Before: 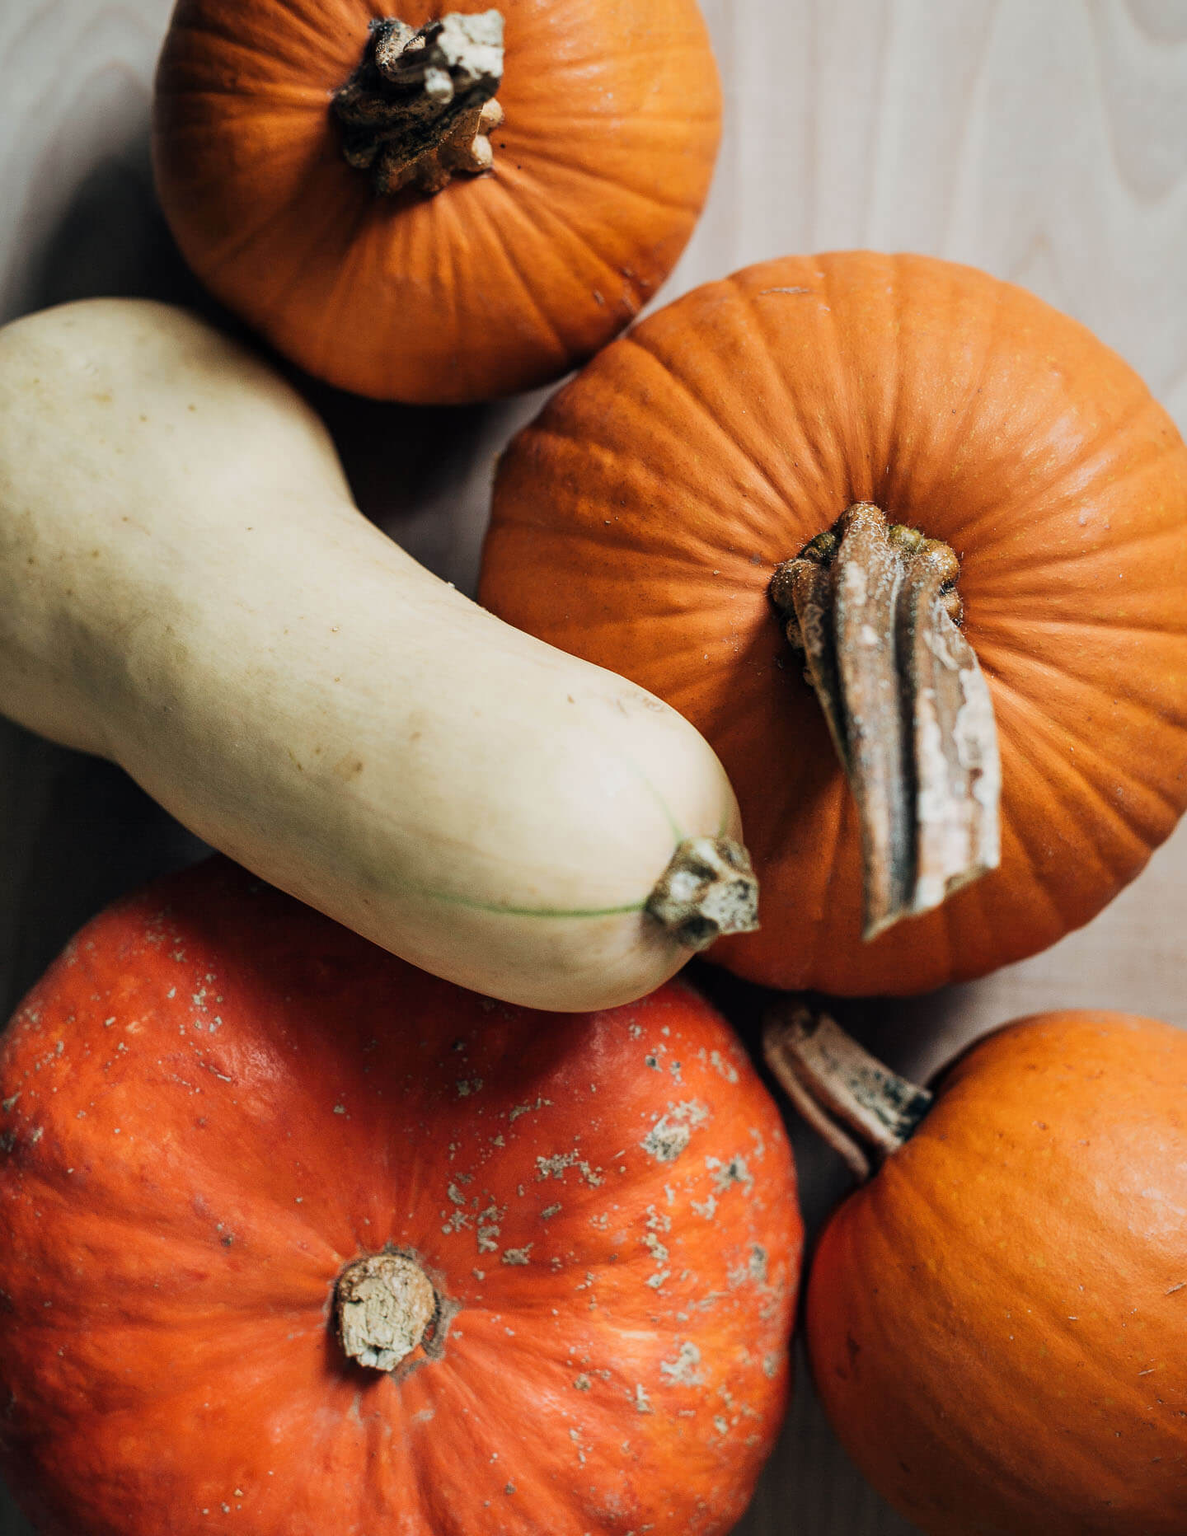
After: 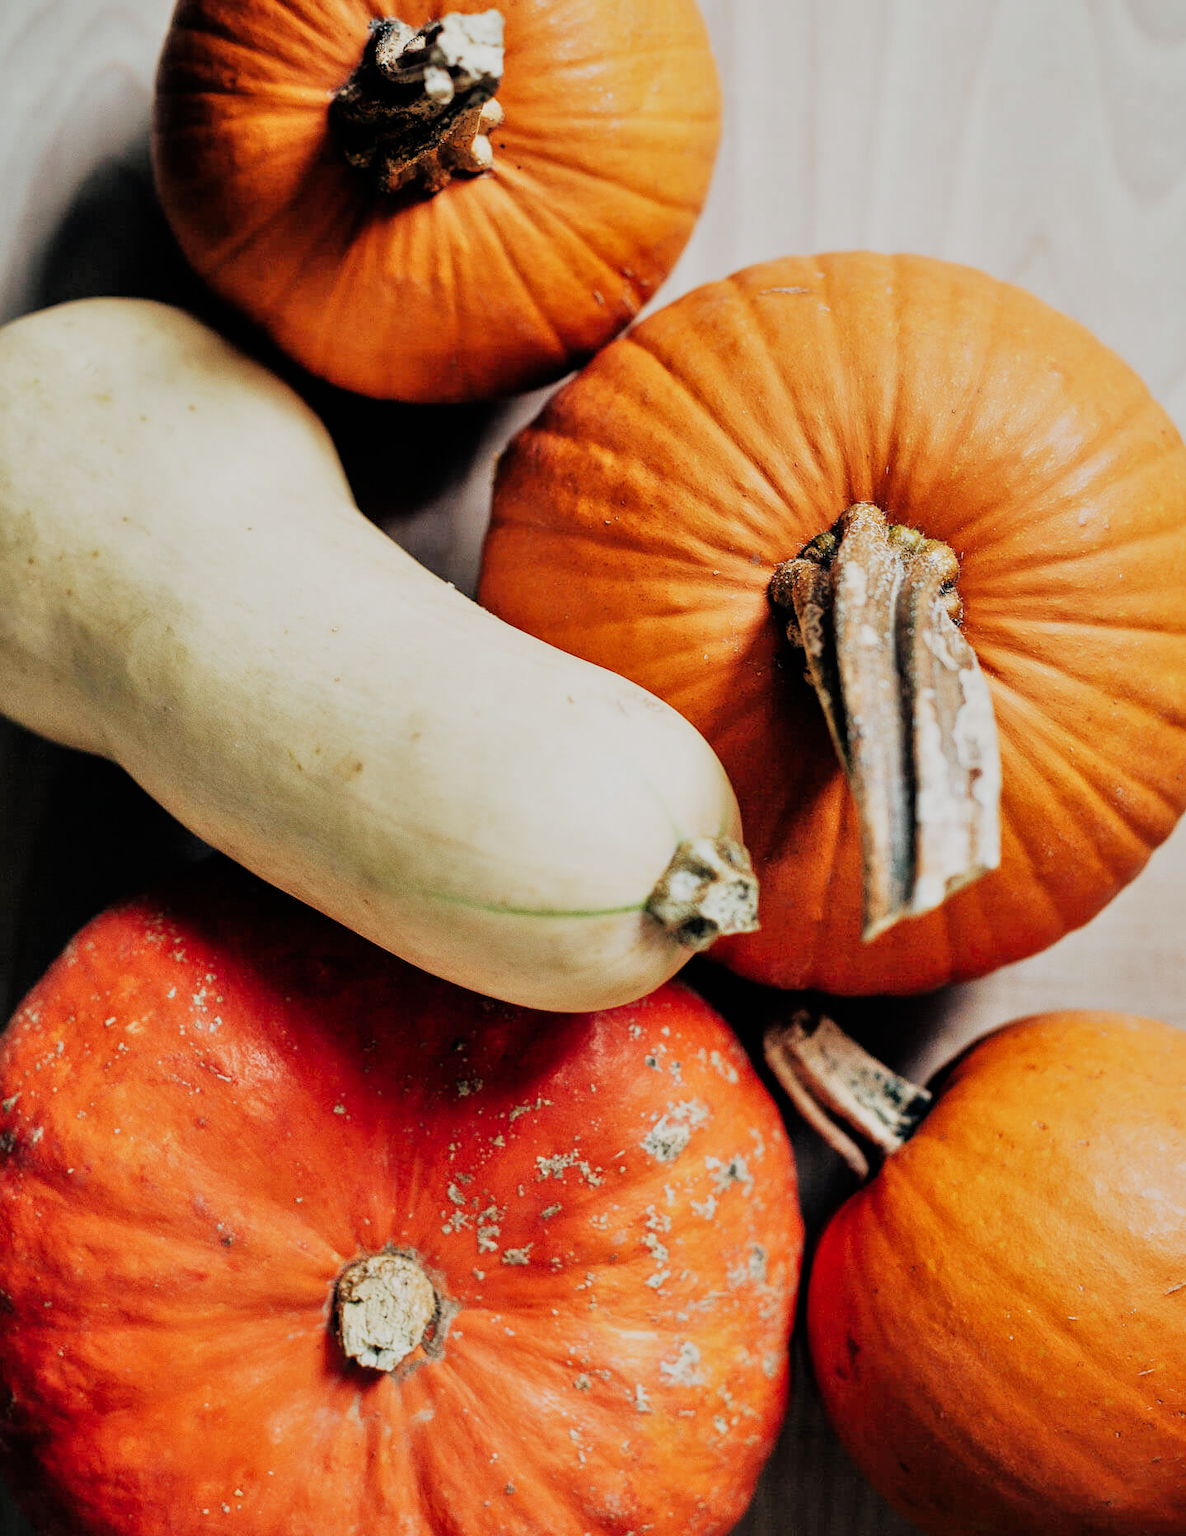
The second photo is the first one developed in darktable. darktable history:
tone equalizer: -7 EV 0.15 EV, -6 EV 0.6 EV, -5 EV 1.15 EV, -4 EV 1.33 EV, -3 EV 1.15 EV, -2 EV 0.6 EV, -1 EV 0.15 EV, mask exposure compensation -0.5 EV
sigmoid: contrast 1.6, skew -0.2, preserve hue 0%, red attenuation 0.1, red rotation 0.035, green attenuation 0.1, green rotation -0.017, blue attenuation 0.15, blue rotation -0.052, base primaries Rec2020
